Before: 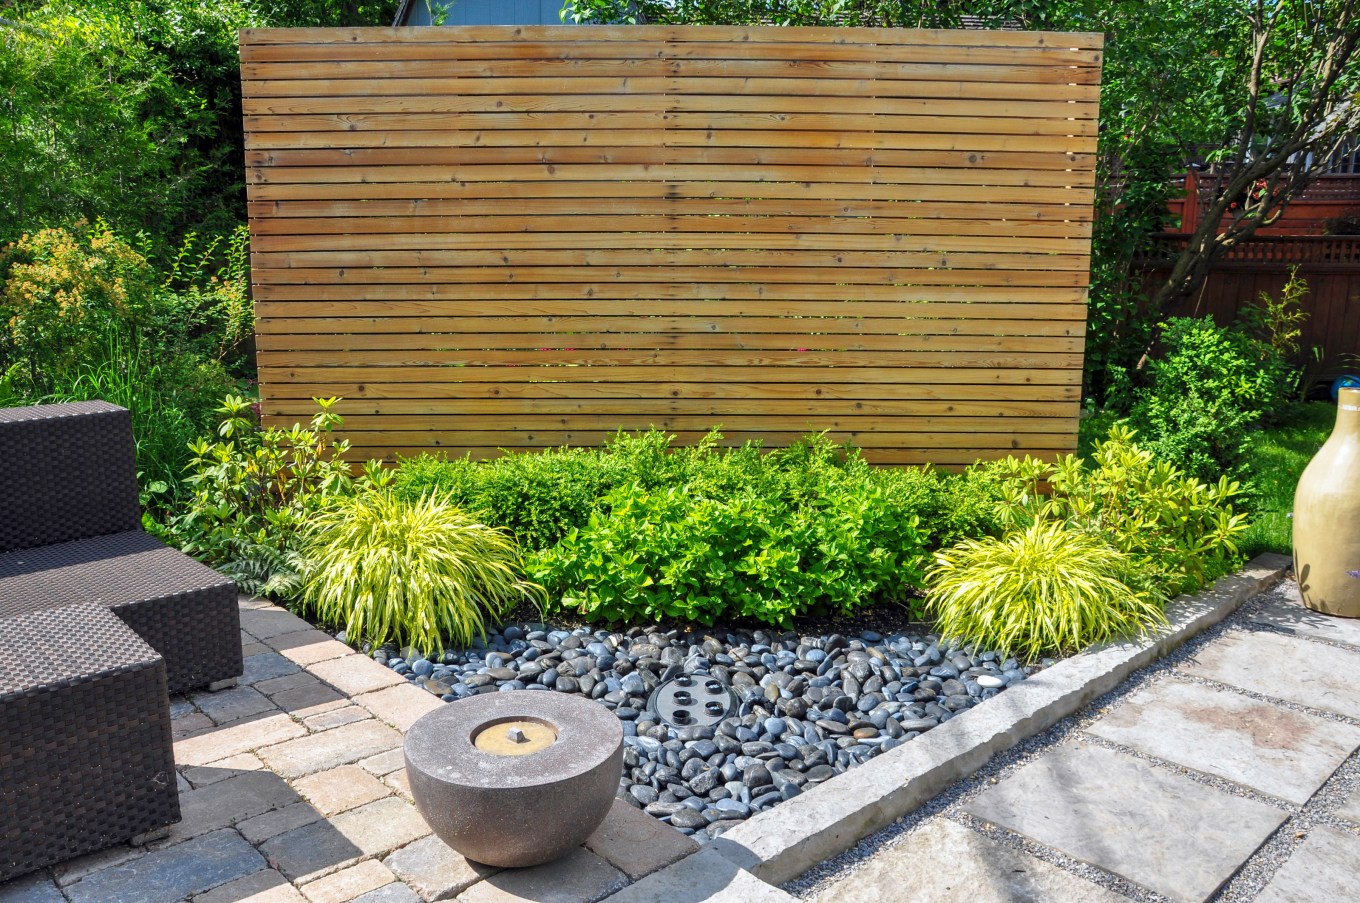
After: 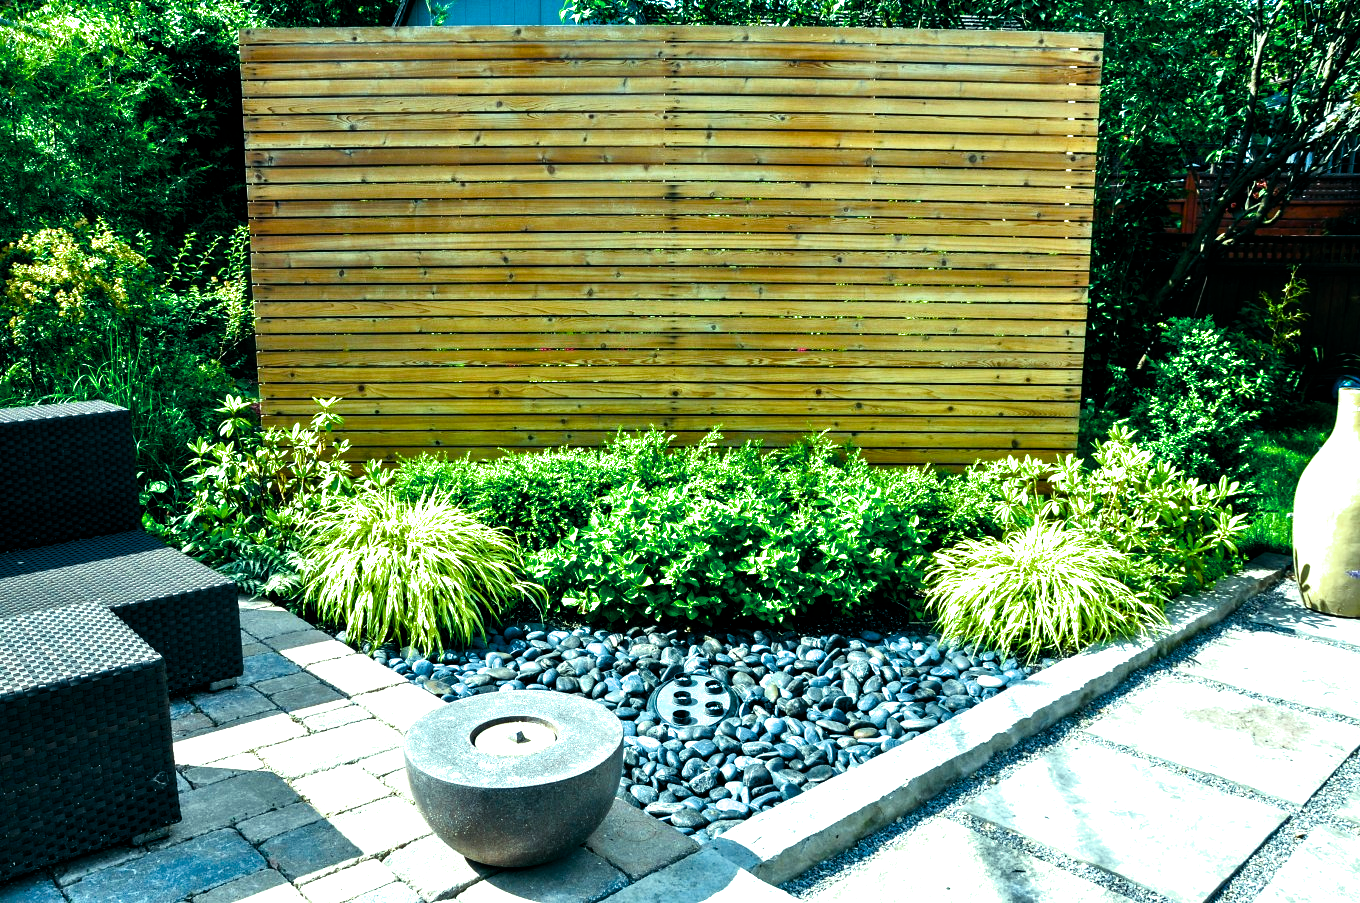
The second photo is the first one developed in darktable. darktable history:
filmic rgb: white relative exposure 2.34 EV, hardness 6.59
color balance rgb: shadows lift › luminance -7.7%, shadows lift › chroma 2.13%, shadows lift › hue 165.27°, power › luminance -7.77%, power › chroma 1.1%, power › hue 215.88°, highlights gain › luminance 15.15%, highlights gain › chroma 7%, highlights gain › hue 125.57°, global offset › luminance -0.33%, global offset › chroma 0.11%, global offset › hue 165.27°, perceptual saturation grading › global saturation 24.42%, perceptual saturation grading › highlights -24.42%, perceptual saturation grading › mid-tones 24.42%, perceptual saturation grading › shadows 40%, perceptual brilliance grading › global brilliance -5%, perceptual brilliance grading › highlights 24.42%, perceptual brilliance grading › mid-tones 7%, perceptual brilliance grading › shadows -5%
color calibration: illuminant as shot in camera, x 0.358, y 0.373, temperature 4628.91 K
